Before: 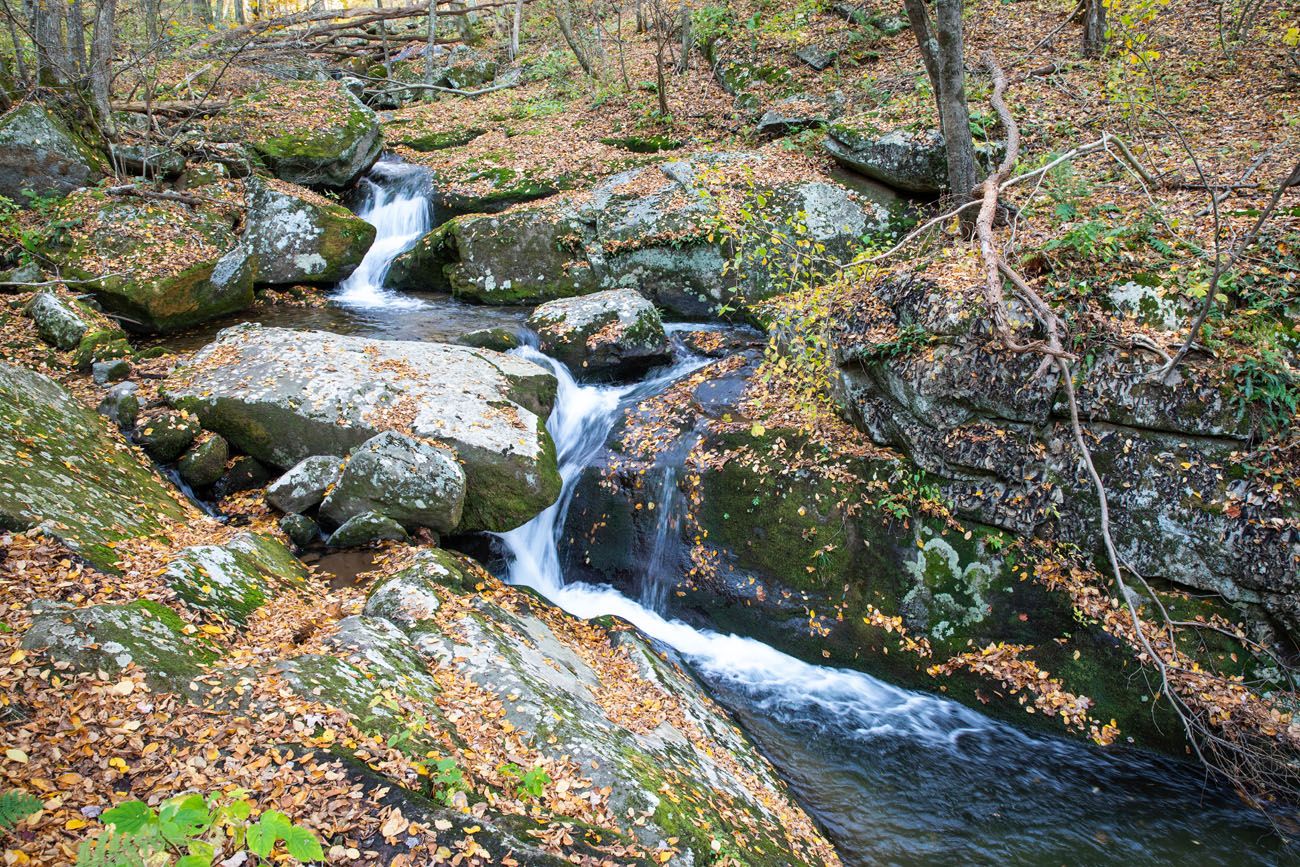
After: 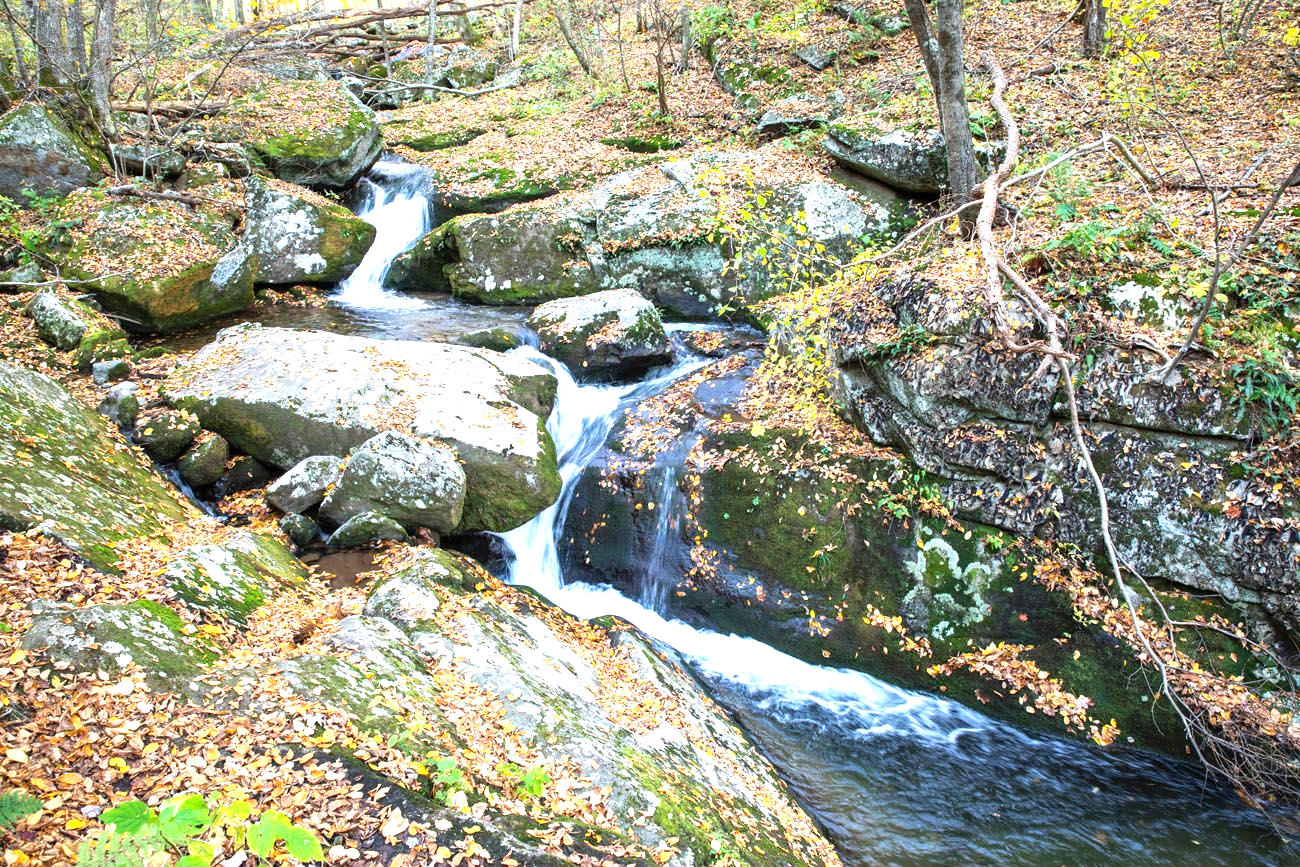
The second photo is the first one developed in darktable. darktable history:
exposure: exposure 1.001 EV, compensate exposure bias true, compensate highlight preservation false
